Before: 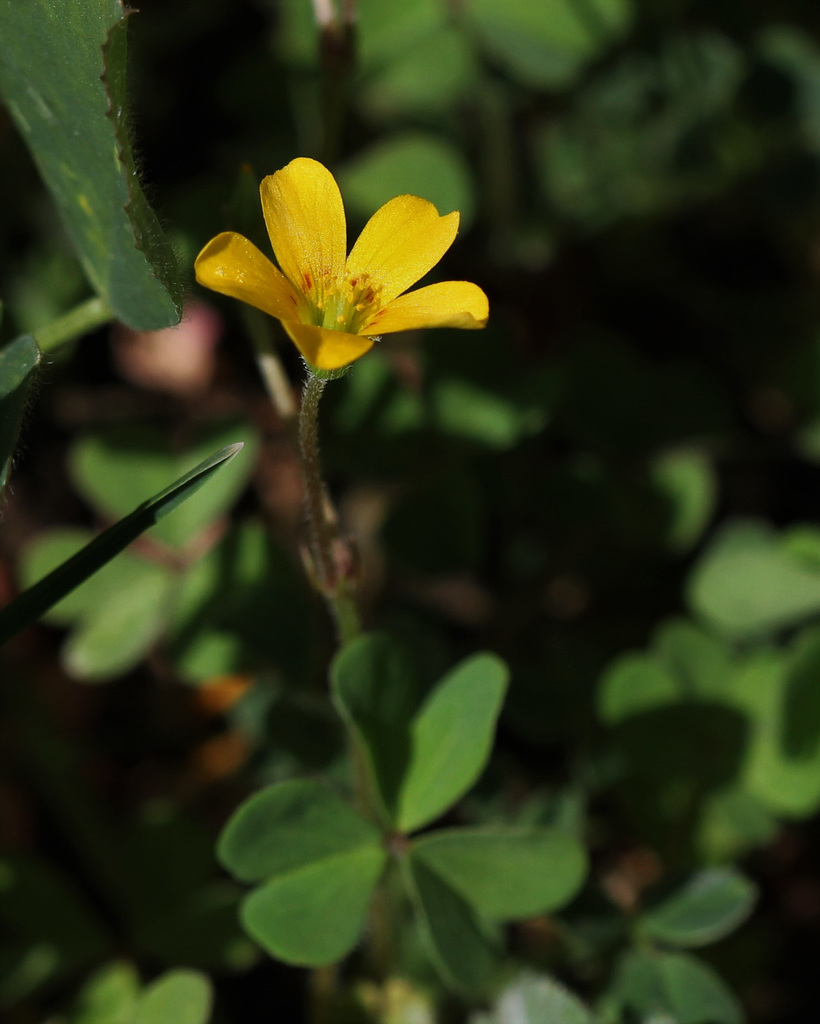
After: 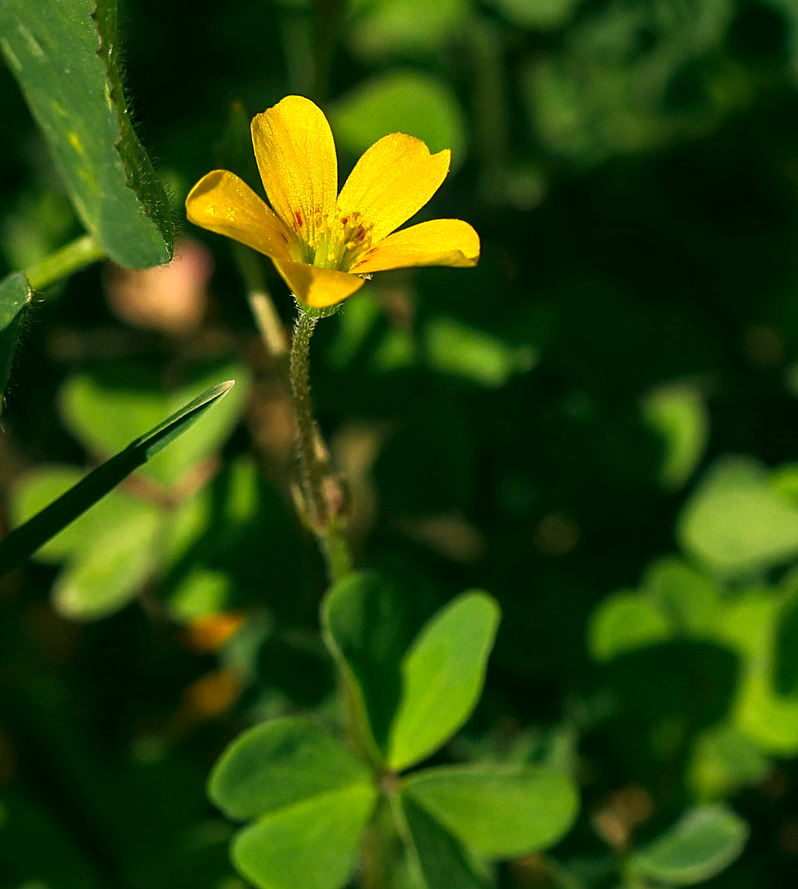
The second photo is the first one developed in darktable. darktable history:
color correction: highlights a* 5.11, highlights b* 25.01, shadows a* -16.31, shadows b* 3.96
crop: left 1.166%, top 6.089%, right 1.467%, bottom 7.002%
exposure: black level correction 0, exposure 1.001 EV, compensate highlight preservation false
shadows and highlights: radius 122.17, shadows 21.69, white point adjustment -9.54, highlights -14.56, soften with gaussian
local contrast: on, module defaults
sharpen: on, module defaults
velvia: on, module defaults
